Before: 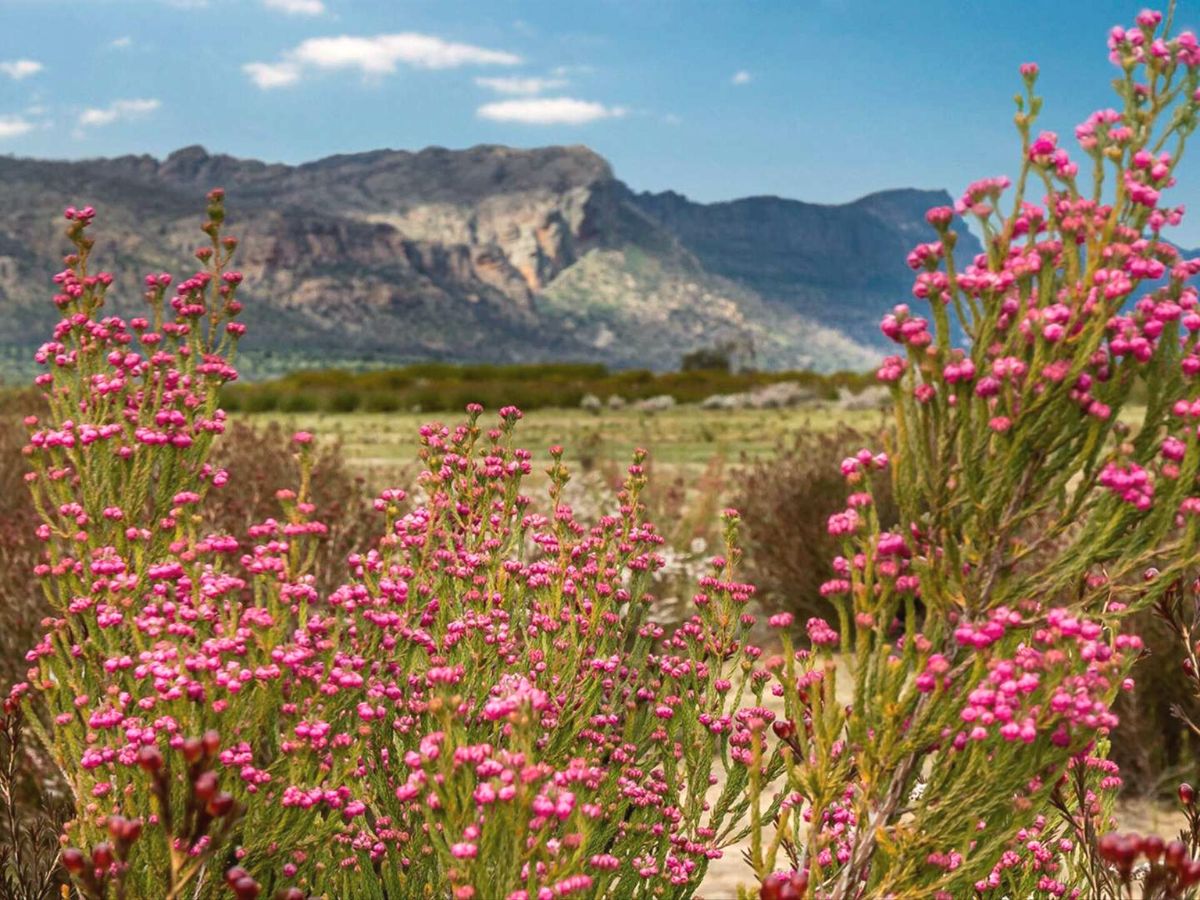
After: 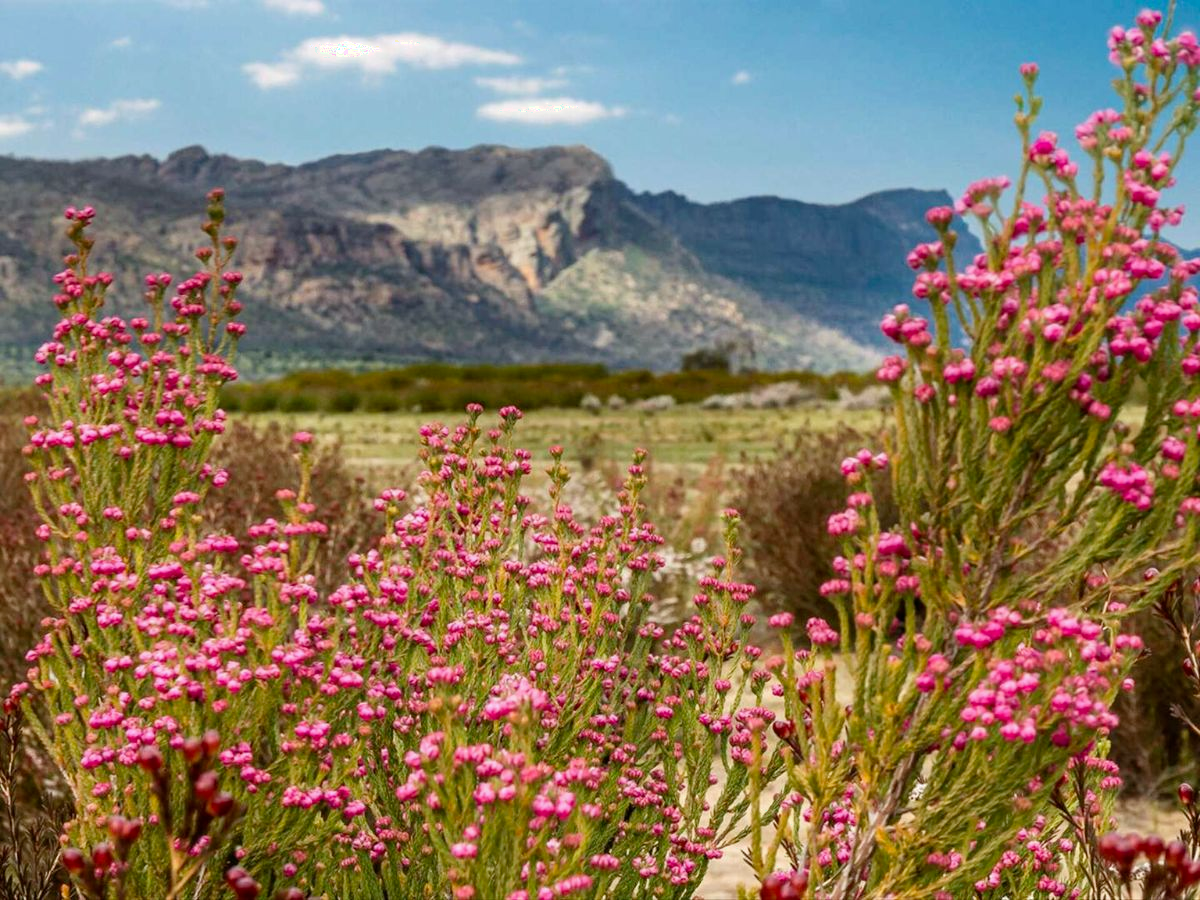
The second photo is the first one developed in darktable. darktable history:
filmic rgb: middle gray luminance 18.26%, black relative exposure -11.54 EV, white relative exposure 2.55 EV, threshold 2.98 EV, target black luminance 0%, hardness 8.39, latitude 98.97%, contrast 1.081, shadows ↔ highlights balance 0.562%, add noise in highlights 0.001, preserve chrominance no, color science v4 (2020), enable highlight reconstruction true
